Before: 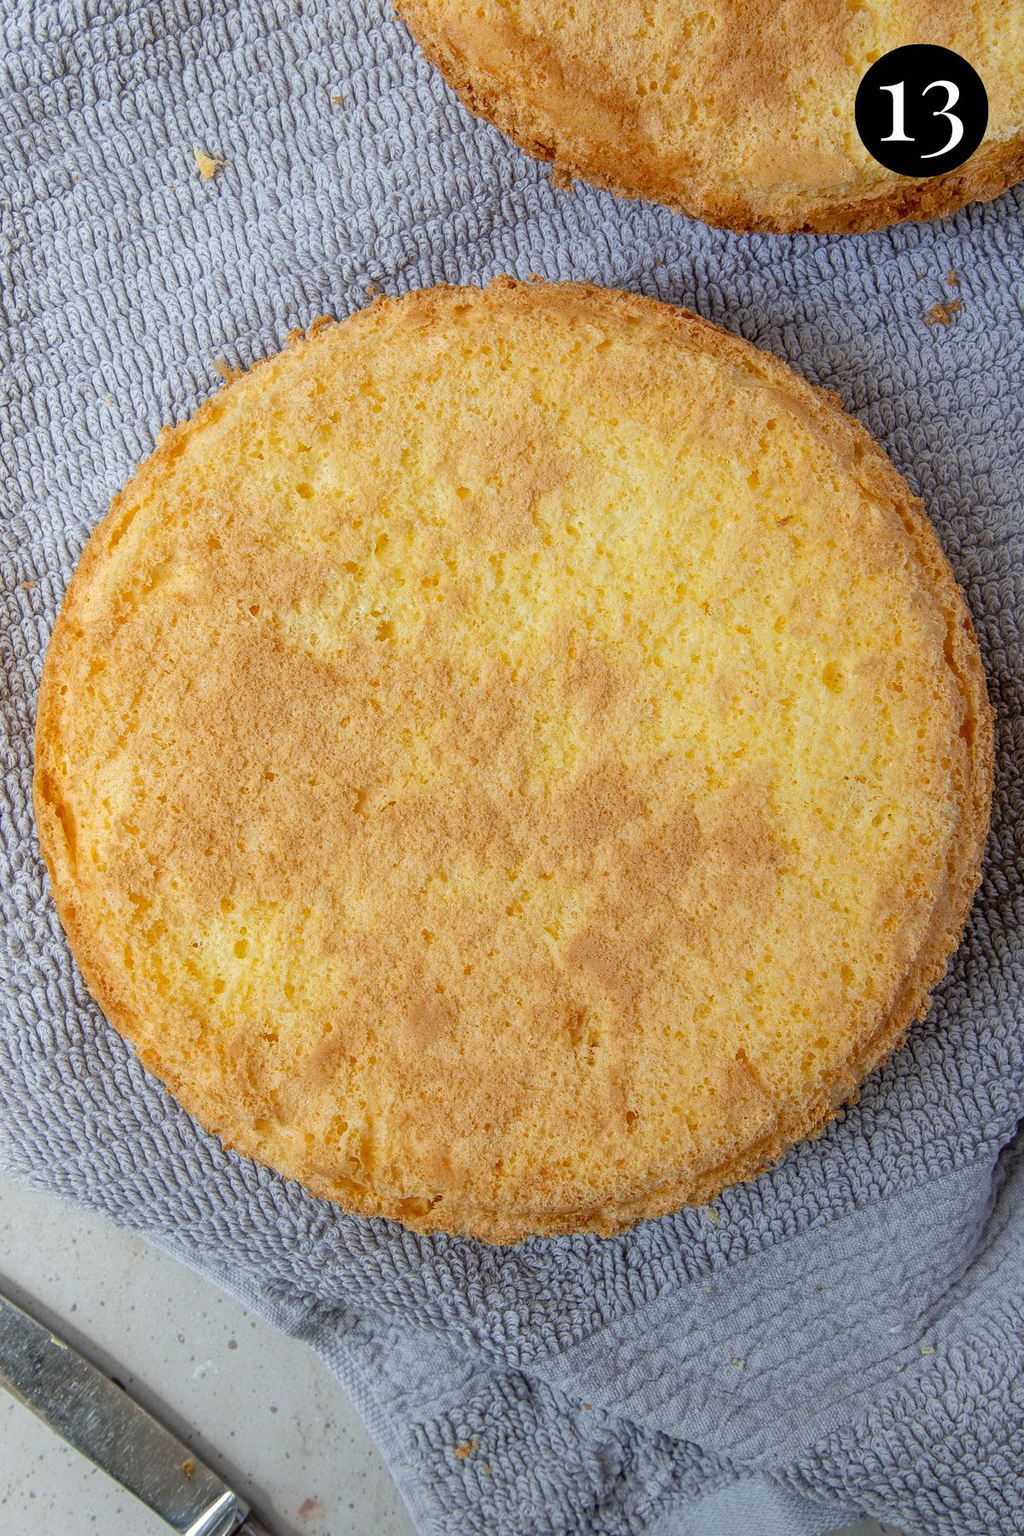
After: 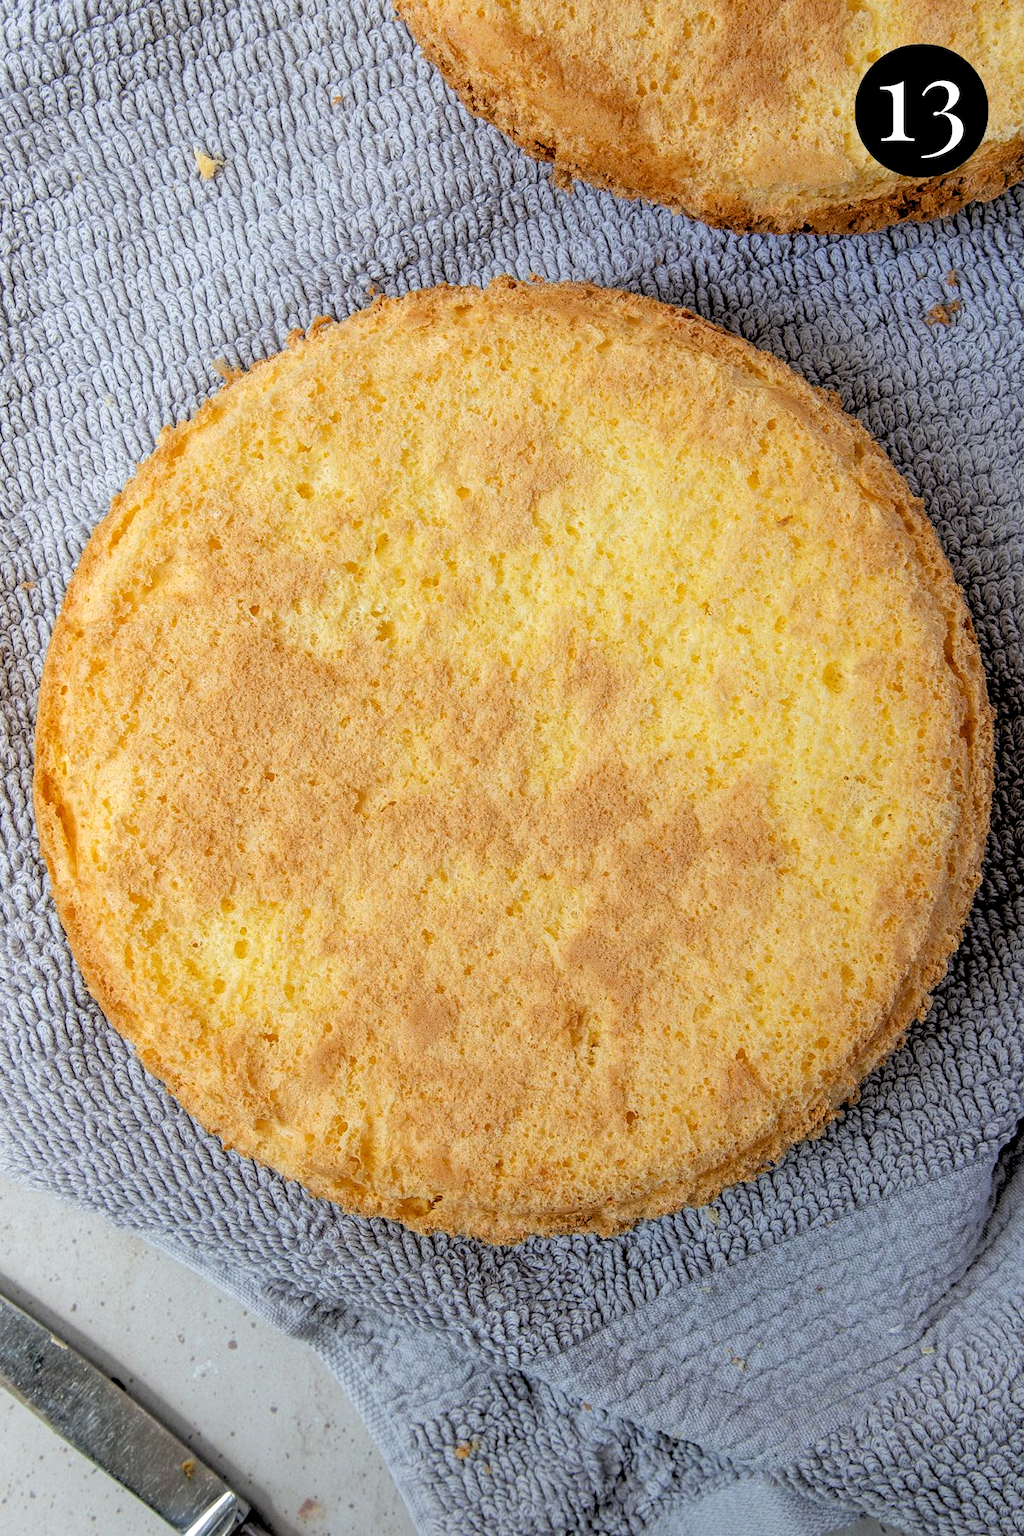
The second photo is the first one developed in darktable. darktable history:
rgb levels: levels [[0.029, 0.461, 0.922], [0, 0.5, 1], [0, 0.5, 1]]
tone equalizer: on, module defaults
